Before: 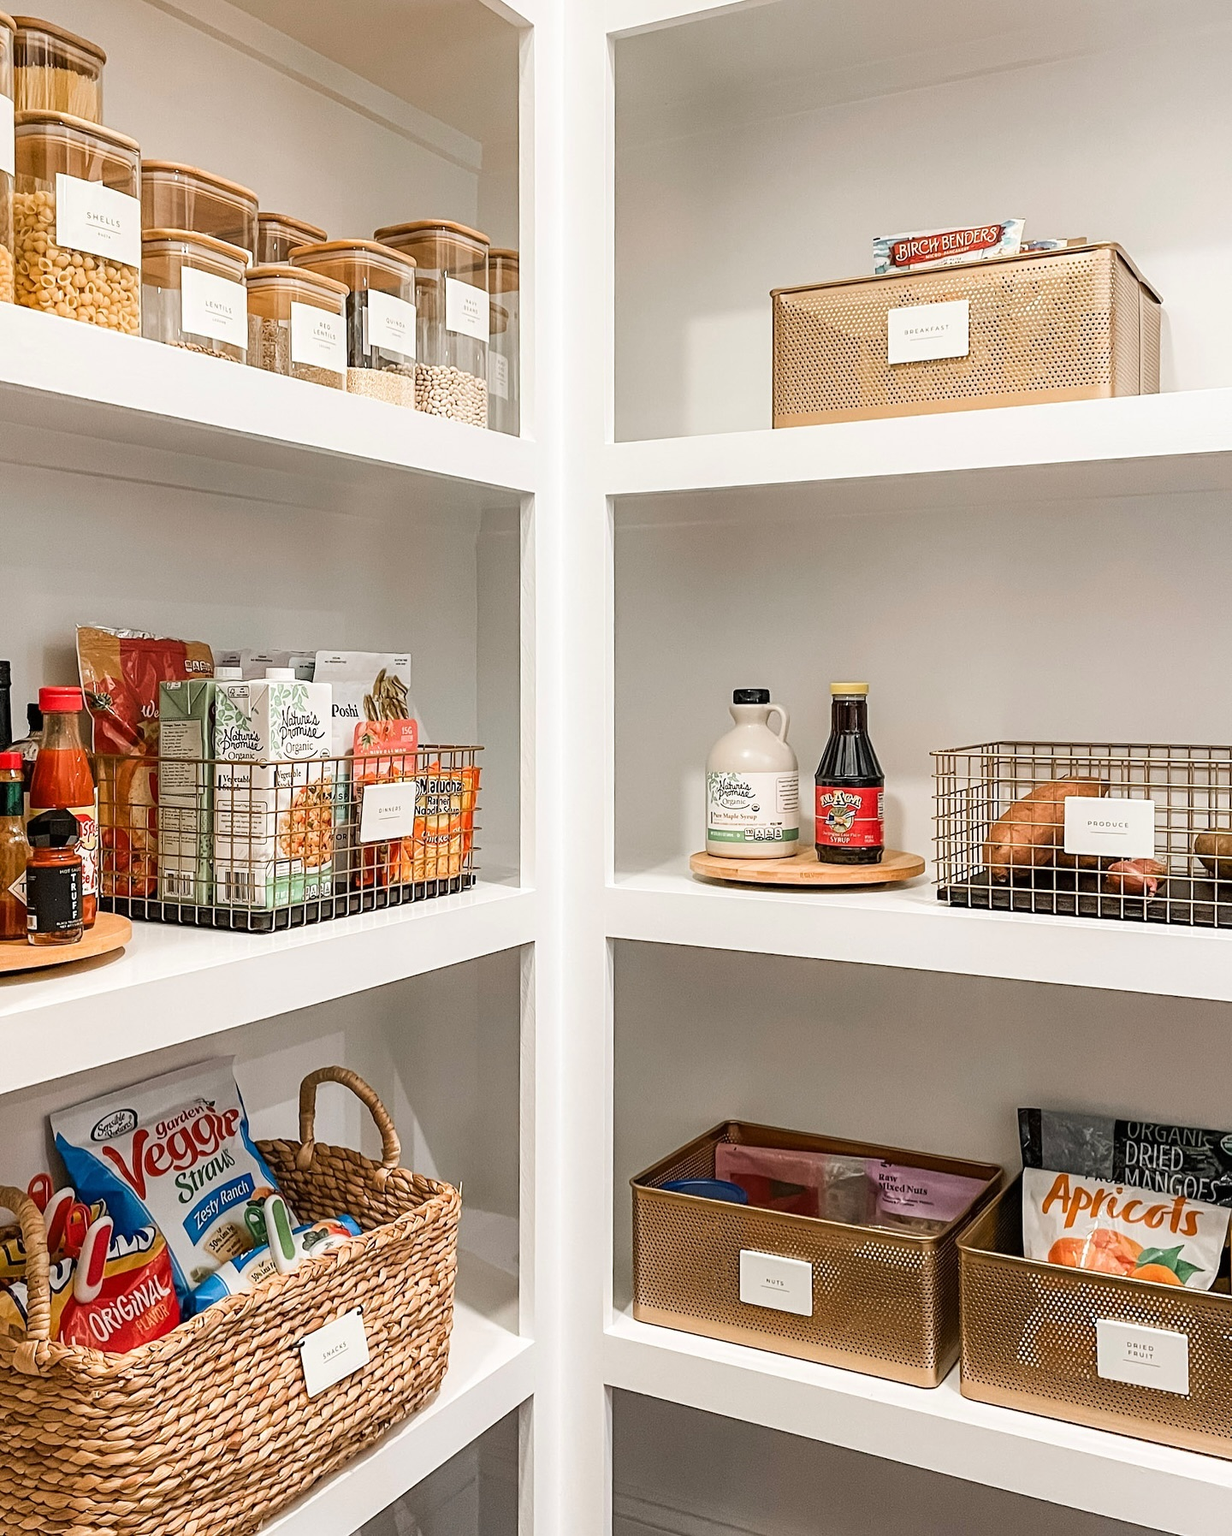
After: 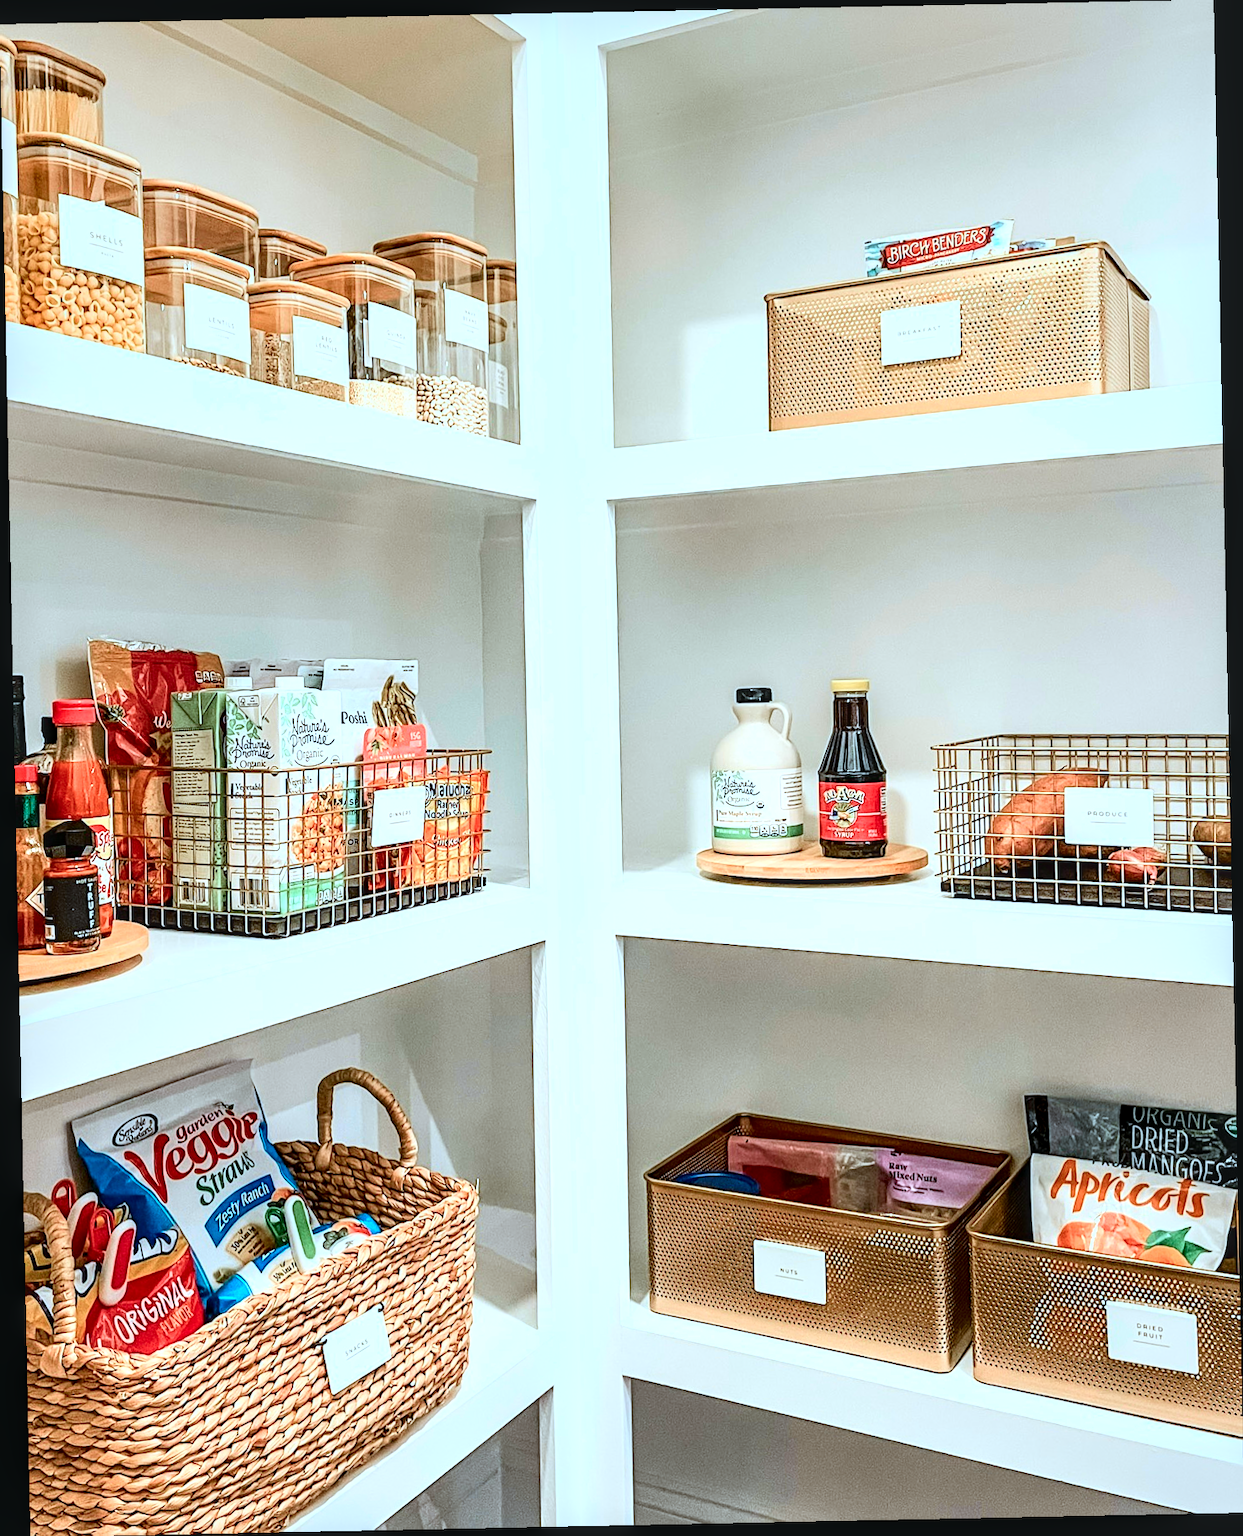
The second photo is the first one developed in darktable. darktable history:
shadows and highlights: radius 44.78, white point adjustment 6.64, compress 79.65%, highlights color adjustment 78.42%, soften with gaussian
color correction: highlights a* -10.69, highlights b* -19.19
rotate and perspective: rotation -1.17°, automatic cropping off
tone curve: curves: ch0 [(0, 0.003) (0.044, 0.032) (0.12, 0.089) (0.19, 0.175) (0.271, 0.294) (0.457, 0.546) (0.588, 0.71) (0.701, 0.815) (0.86, 0.922) (1, 0.982)]; ch1 [(0, 0) (0.247, 0.215) (0.433, 0.382) (0.466, 0.426) (0.493, 0.481) (0.501, 0.5) (0.517, 0.524) (0.557, 0.582) (0.598, 0.651) (0.671, 0.735) (0.796, 0.85) (1, 1)]; ch2 [(0, 0) (0.249, 0.216) (0.357, 0.317) (0.448, 0.432) (0.478, 0.492) (0.498, 0.499) (0.517, 0.53) (0.537, 0.57) (0.569, 0.623) (0.61, 0.663) (0.706, 0.75) (0.808, 0.809) (0.991, 0.968)], color space Lab, independent channels, preserve colors none
local contrast: detail 130%
